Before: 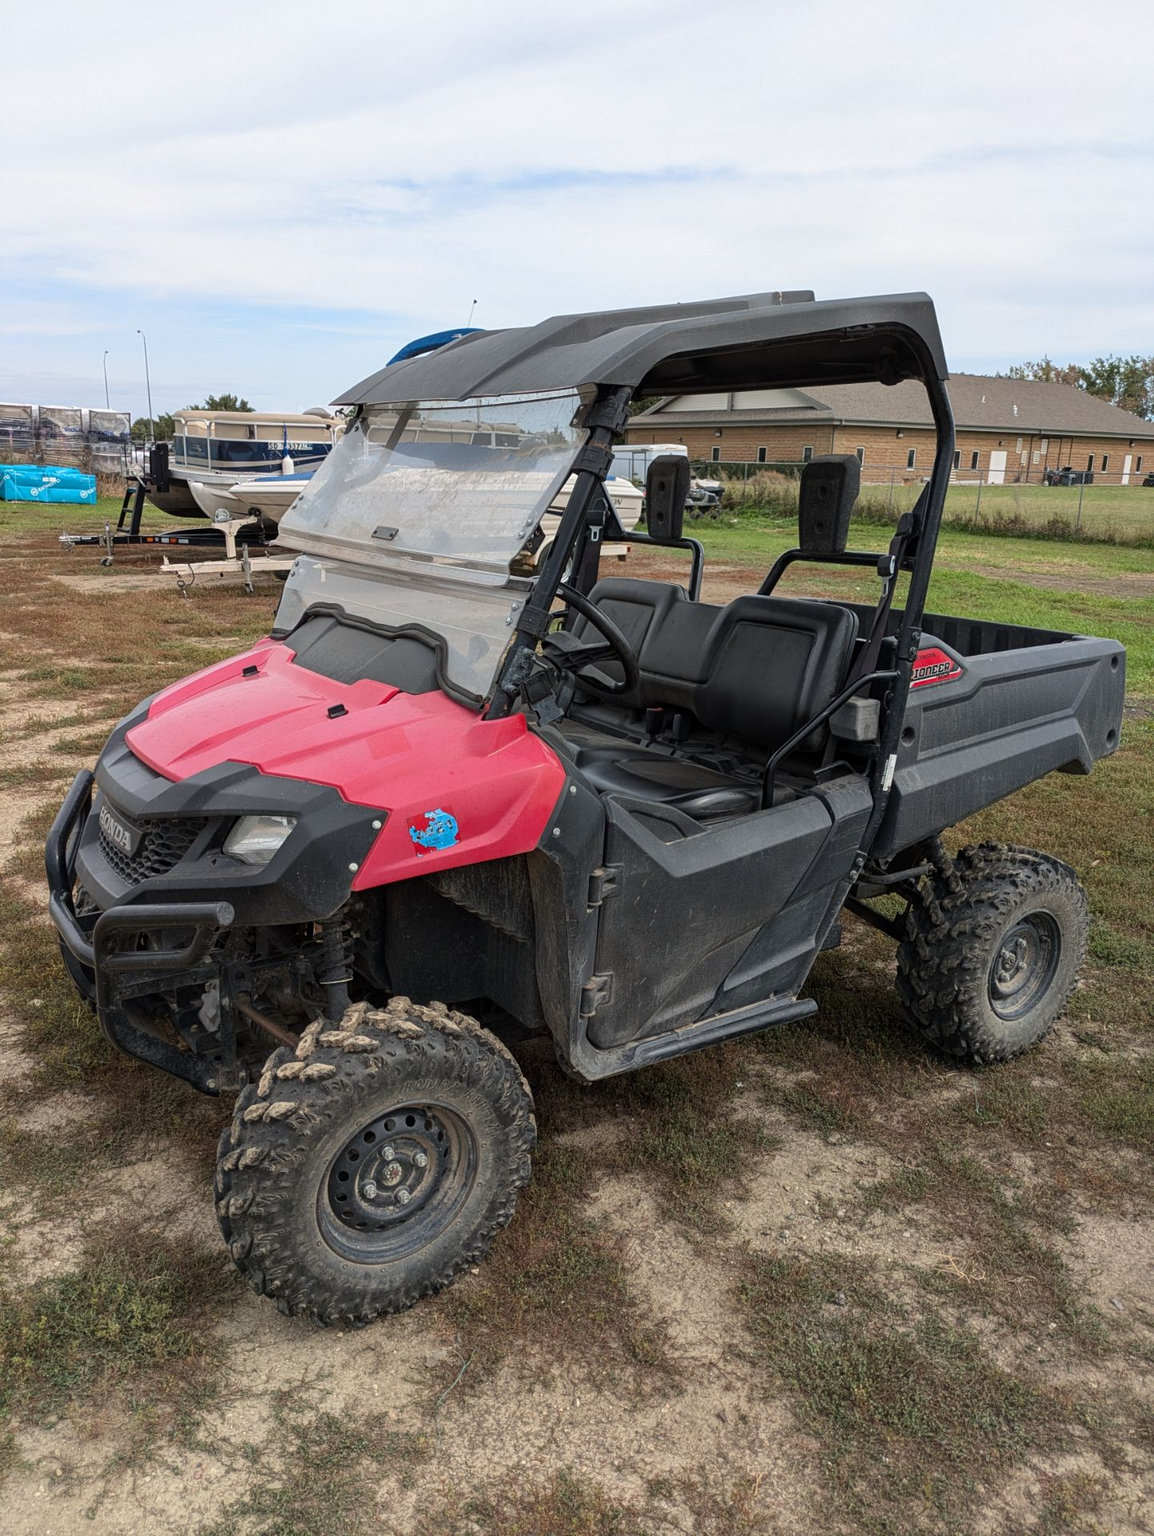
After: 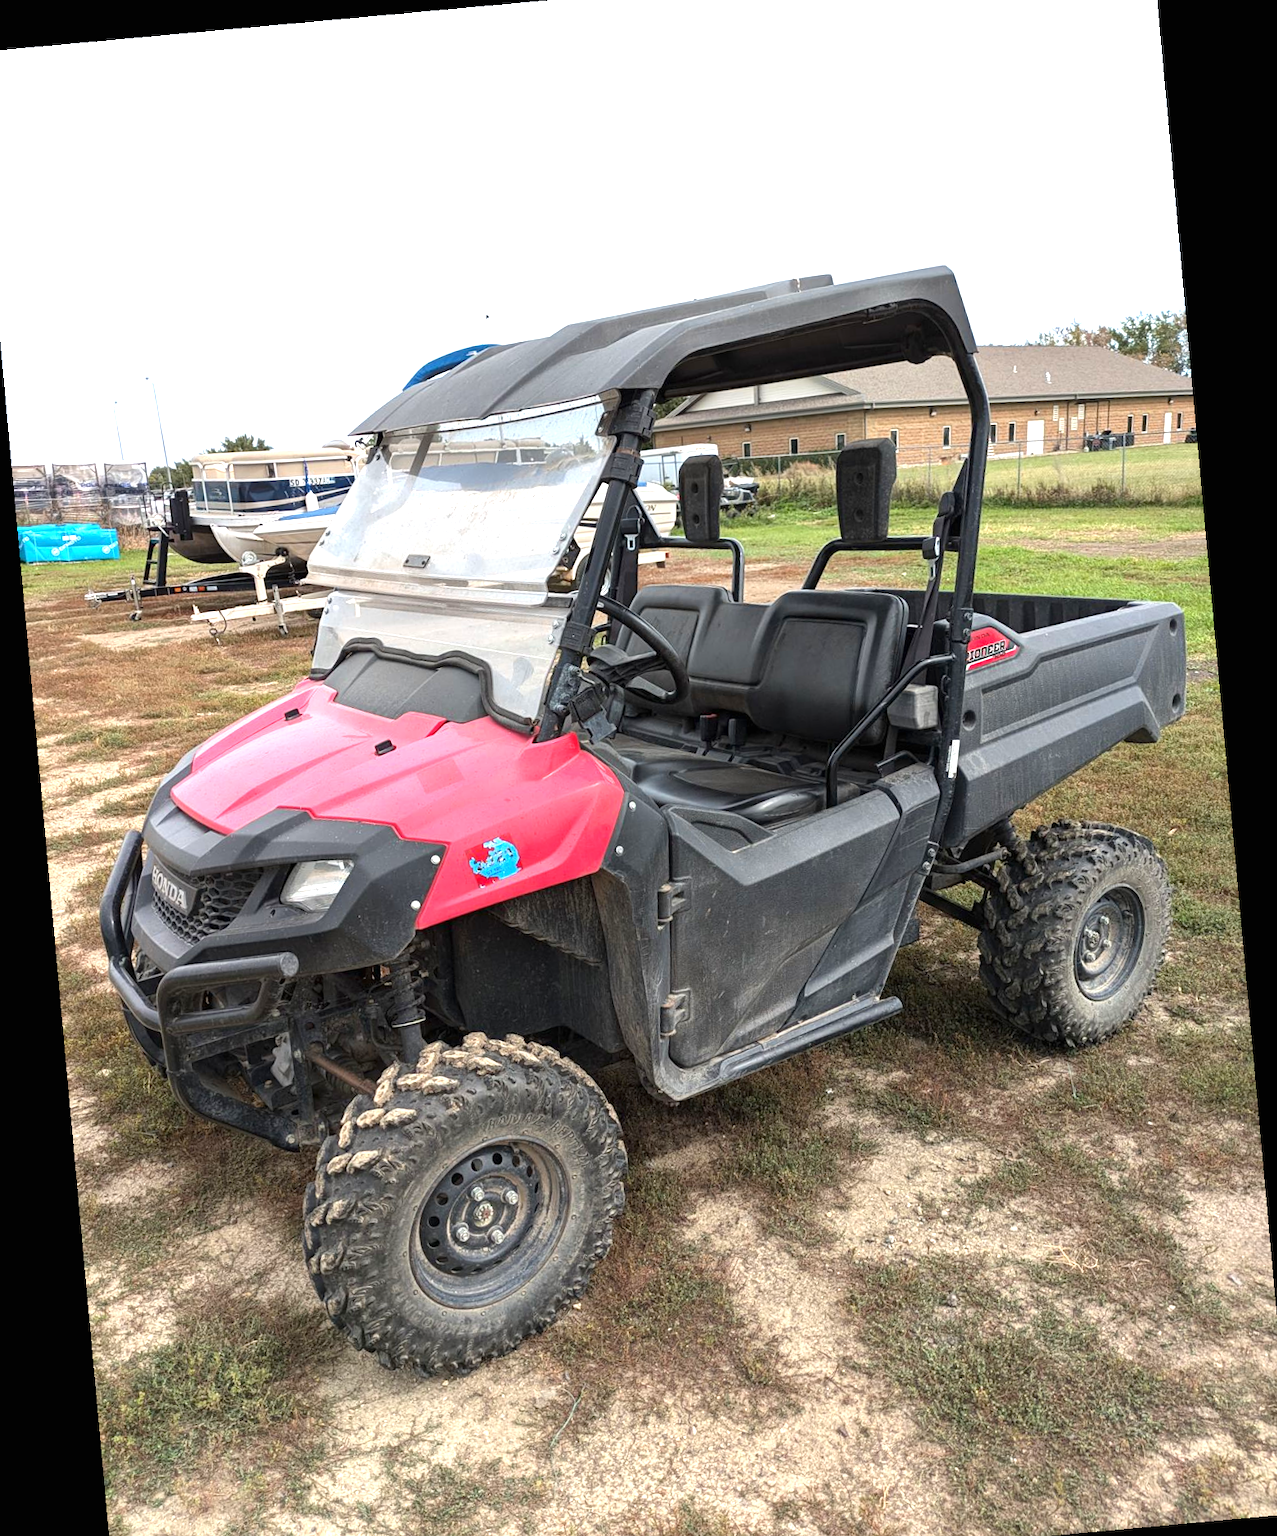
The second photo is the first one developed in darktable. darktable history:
crop: left 1.964%, top 3.251%, right 1.122%, bottom 4.933%
rotate and perspective: rotation -5.2°, automatic cropping off
exposure: black level correction 0, exposure 1.1 EV, compensate highlight preservation false
